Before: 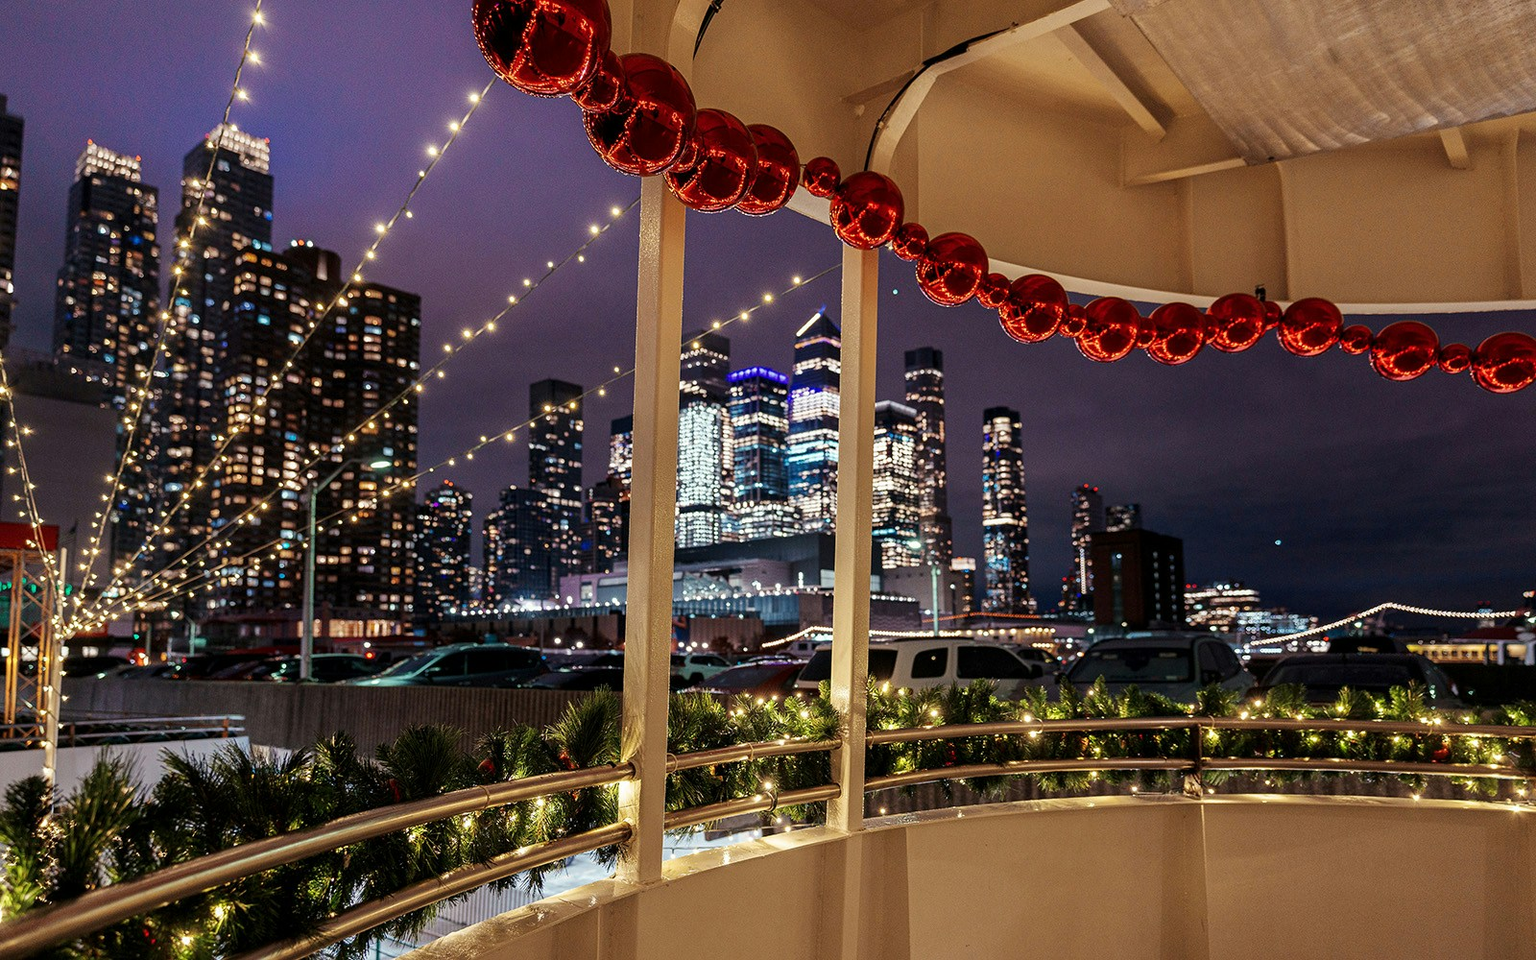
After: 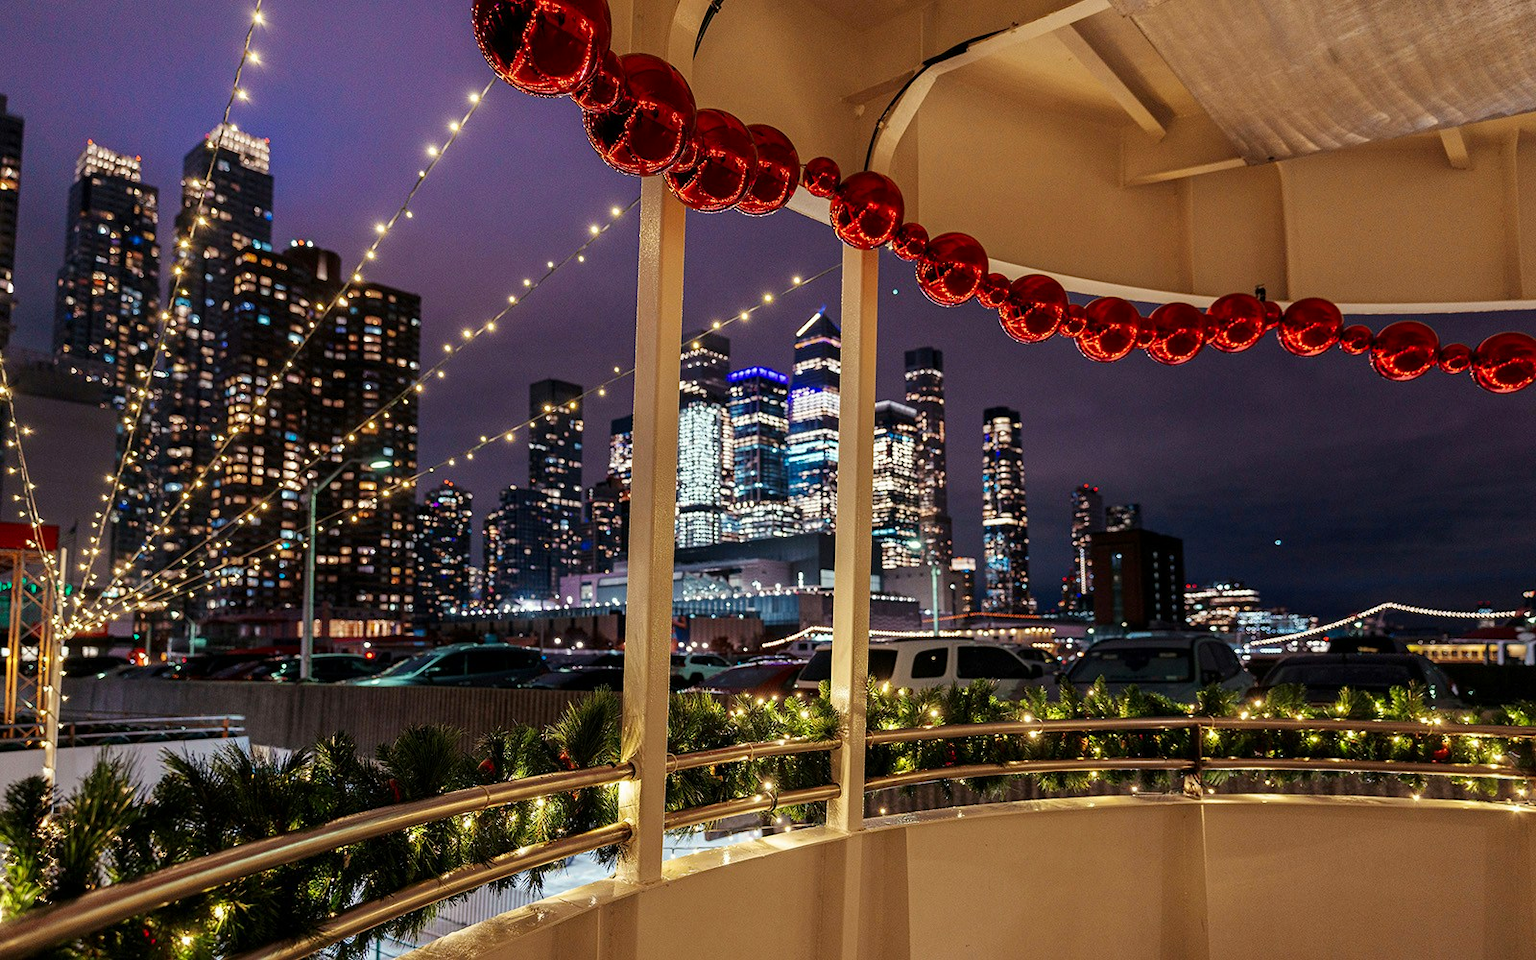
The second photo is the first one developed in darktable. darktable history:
color correction: highlights b* 0.057, saturation 1.11
